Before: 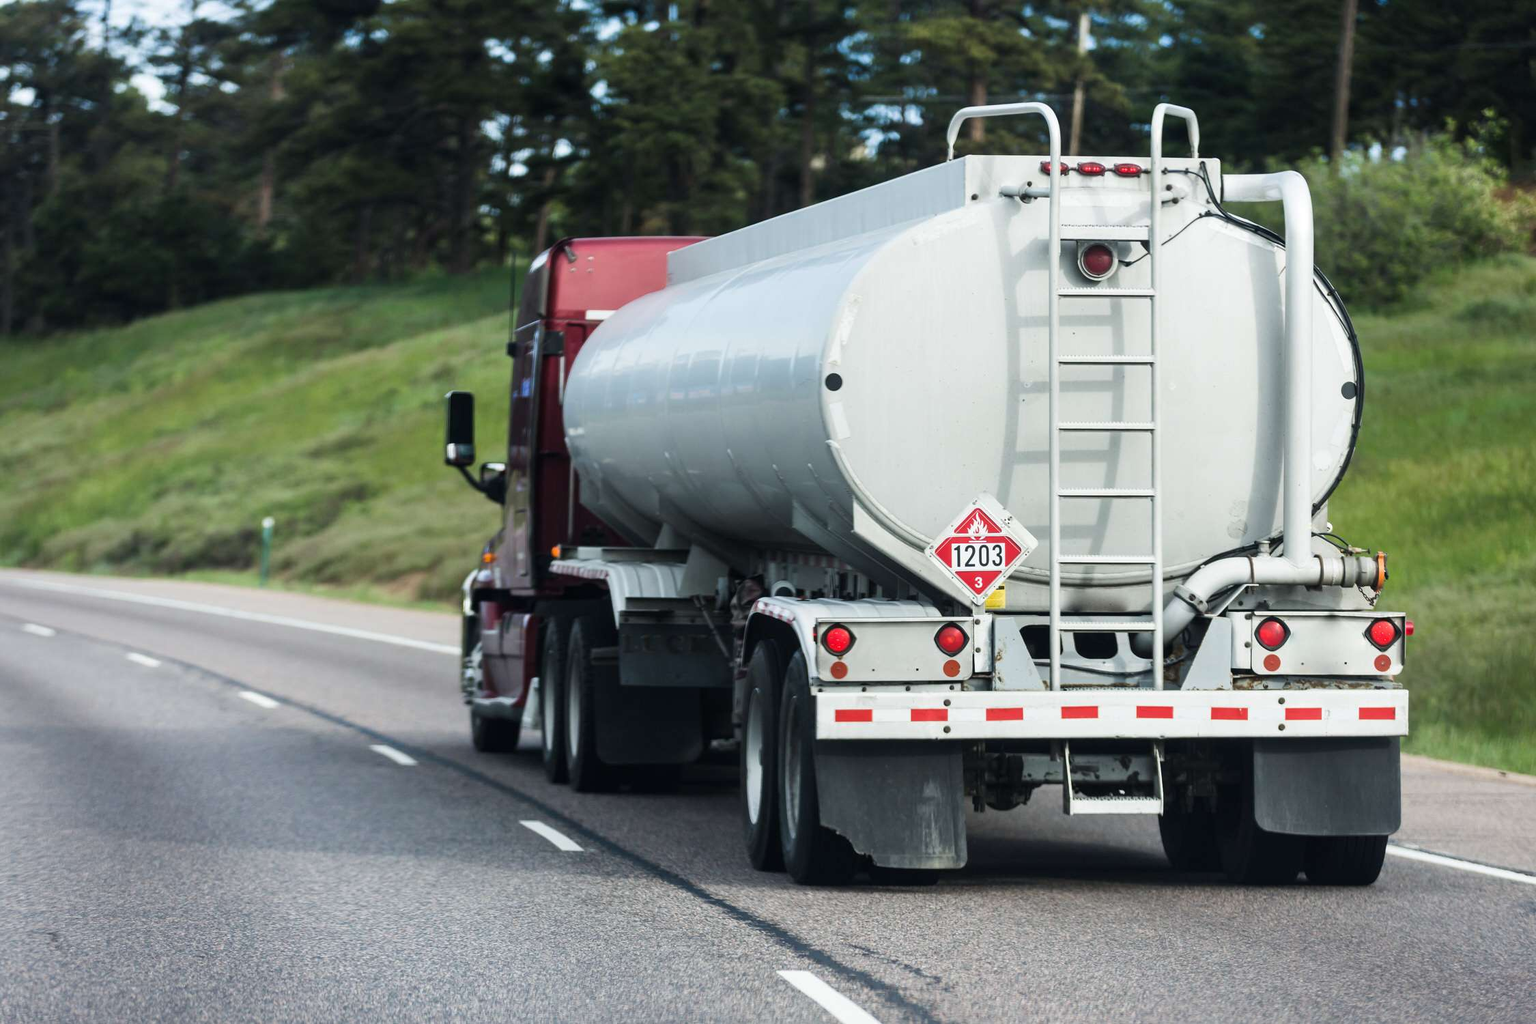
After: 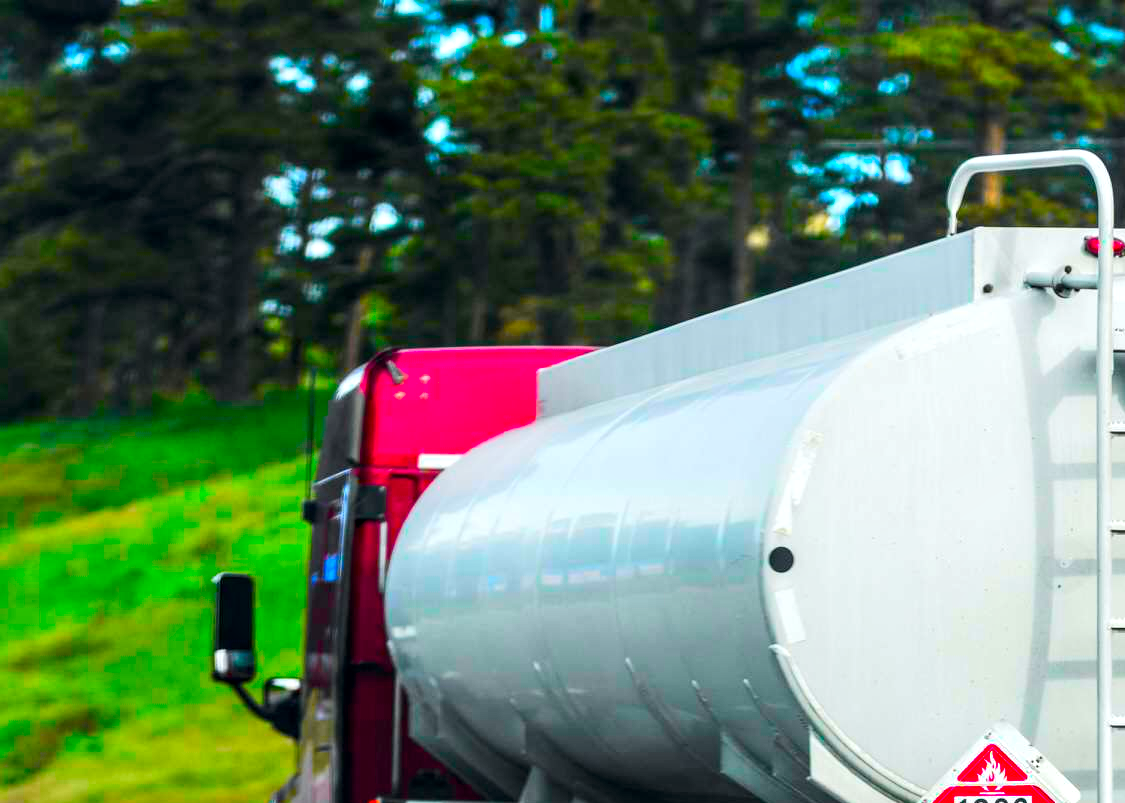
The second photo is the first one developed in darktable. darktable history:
crop: left 19.556%, right 30.401%, bottom 46.458%
tone curve: curves: ch0 [(0, 0.009) (0.037, 0.035) (0.131, 0.126) (0.275, 0.28) (0.476, 0.514) (0.617, 0.667) (0.704, 0.759) (0.813, 0.863) (0.911, 0.931) (0.997, 1)]; ch1 [(0, 0) (0.318, 0.271) (0.444, 0.438) (0.493, 0.496) (0.508, 0.5) (0.534, 0.535) (0.57, 0.582) (0.65, 0.664) (0.746, 0.764) (1, 1)]; ch2 [(0, 0) (0.246, 0.24) (0.36, 0.381) (0.415, 0.434) (0.476, 0.492) (0.502, 0.499) (0.522, 0.518) (0.533, 0.534) (0.586, 0.598) (0.634, 0.643) (0.706, 0.717) (0.853, 0.83) (1, 0.951)], color space Lab, independent channels, preserve colors none
exposure: exposure 0.2 EV, compensate highlight preservation false
color correction: saturation 3
contrast equalizer: octaves 7, y [[0.6 ×6], [0.55 ×6], [0 ×6], [0 ×6], [0 ×6]], mix 0.15
local contrast: detail 130%
